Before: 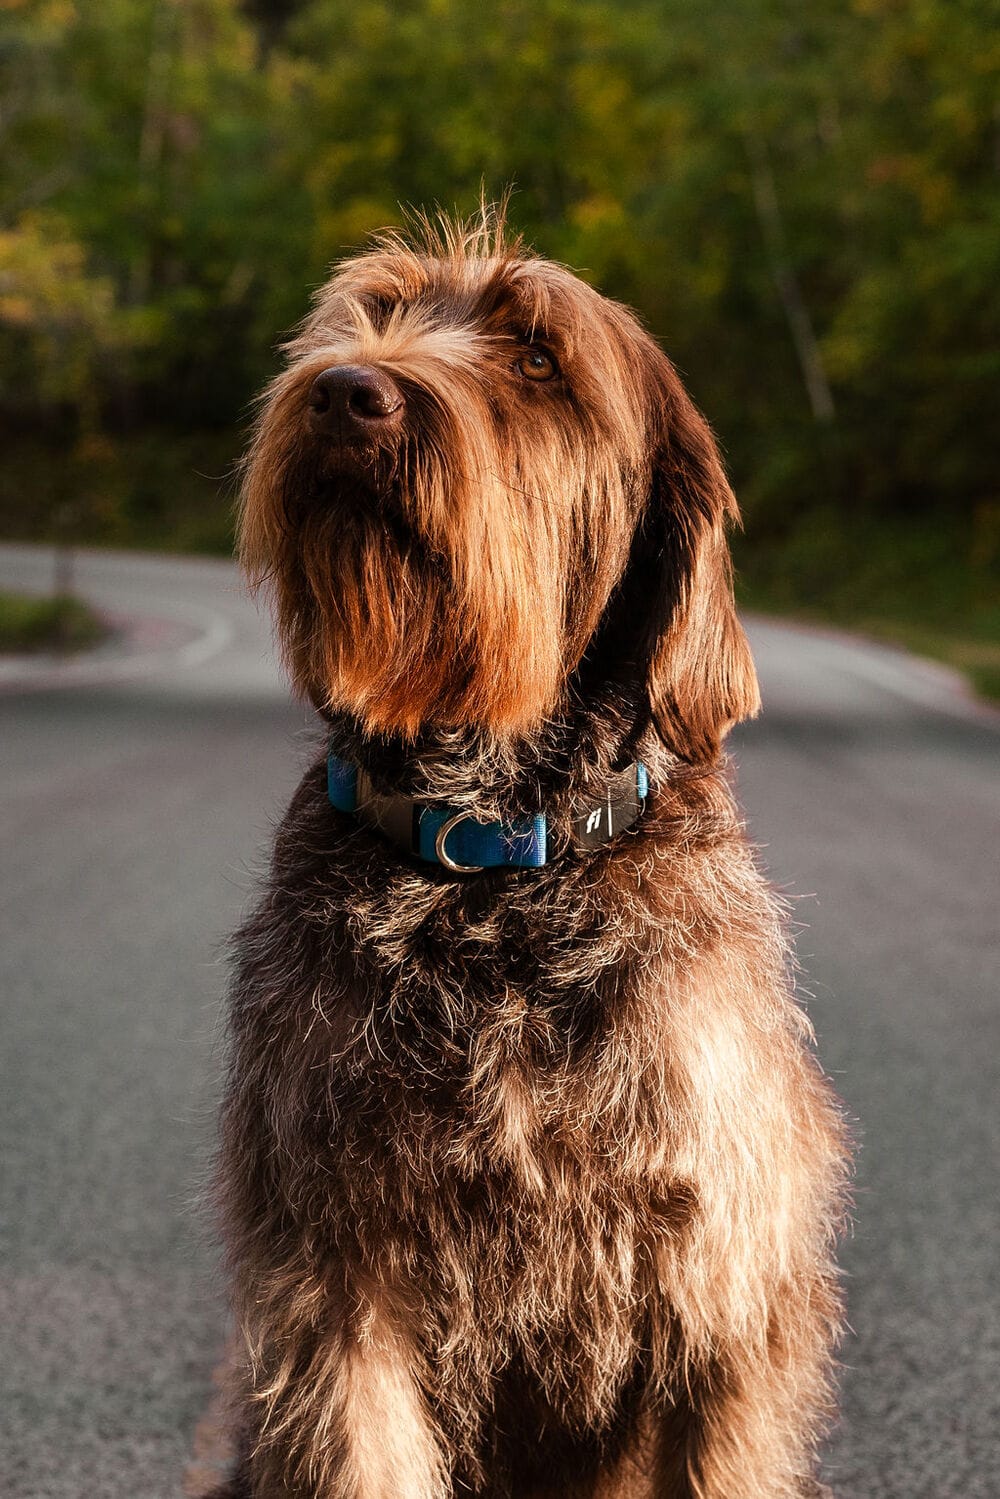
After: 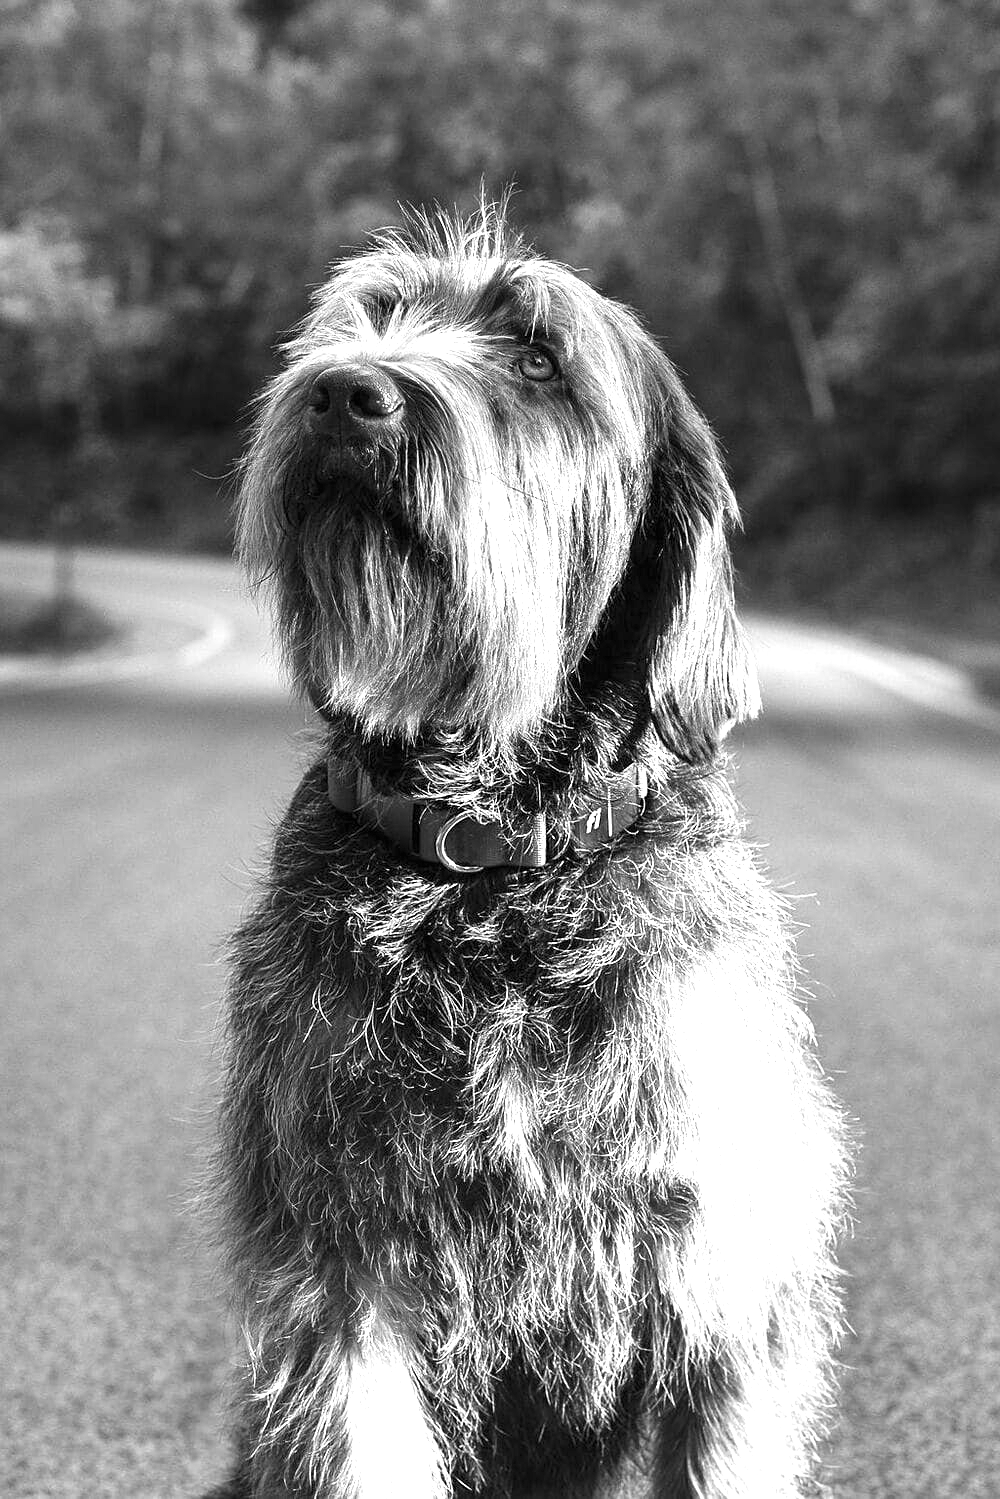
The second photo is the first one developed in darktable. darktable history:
monochrome: on, module defaults
exposure: black level correction 0, exposure 1.379 EV, compensate exposure bias true, compensate highlight preservation false
sharpen: amount 0.2
